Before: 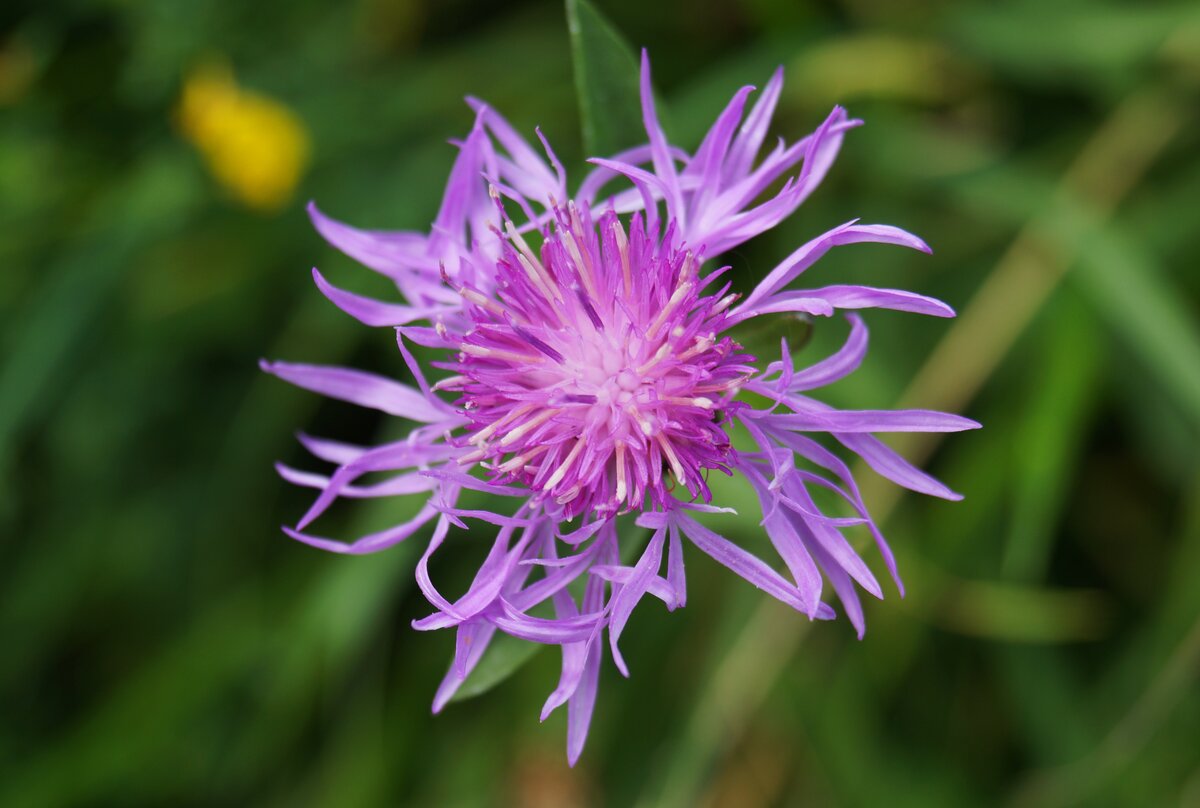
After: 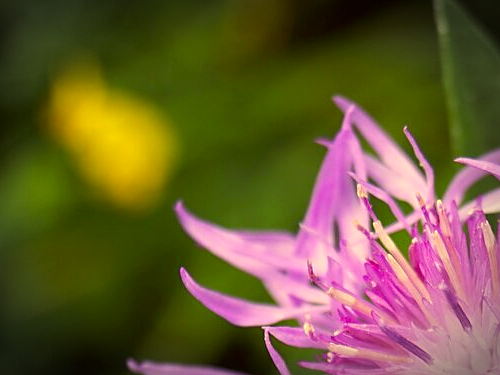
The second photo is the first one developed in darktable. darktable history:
vignetting: brightness -0.7, automatic ratio true
exposure: black level correction 0.003, exposure 0.384 EV, compensate exposure bias true, compensate highlight preservation false
tone equalizer: on, module defaults
crop and rotate: left 11.069%, top 0.055%, right 47.216%, bottom 53.475%
shadows and highlights: shadows -23.11, highlights 46.32, soften with gaussian
sharpen: on, module defaults
color correction: highlights a* -0.399, highlights b* 39.66, shadows a* 9.63, shadows b* -0.705
